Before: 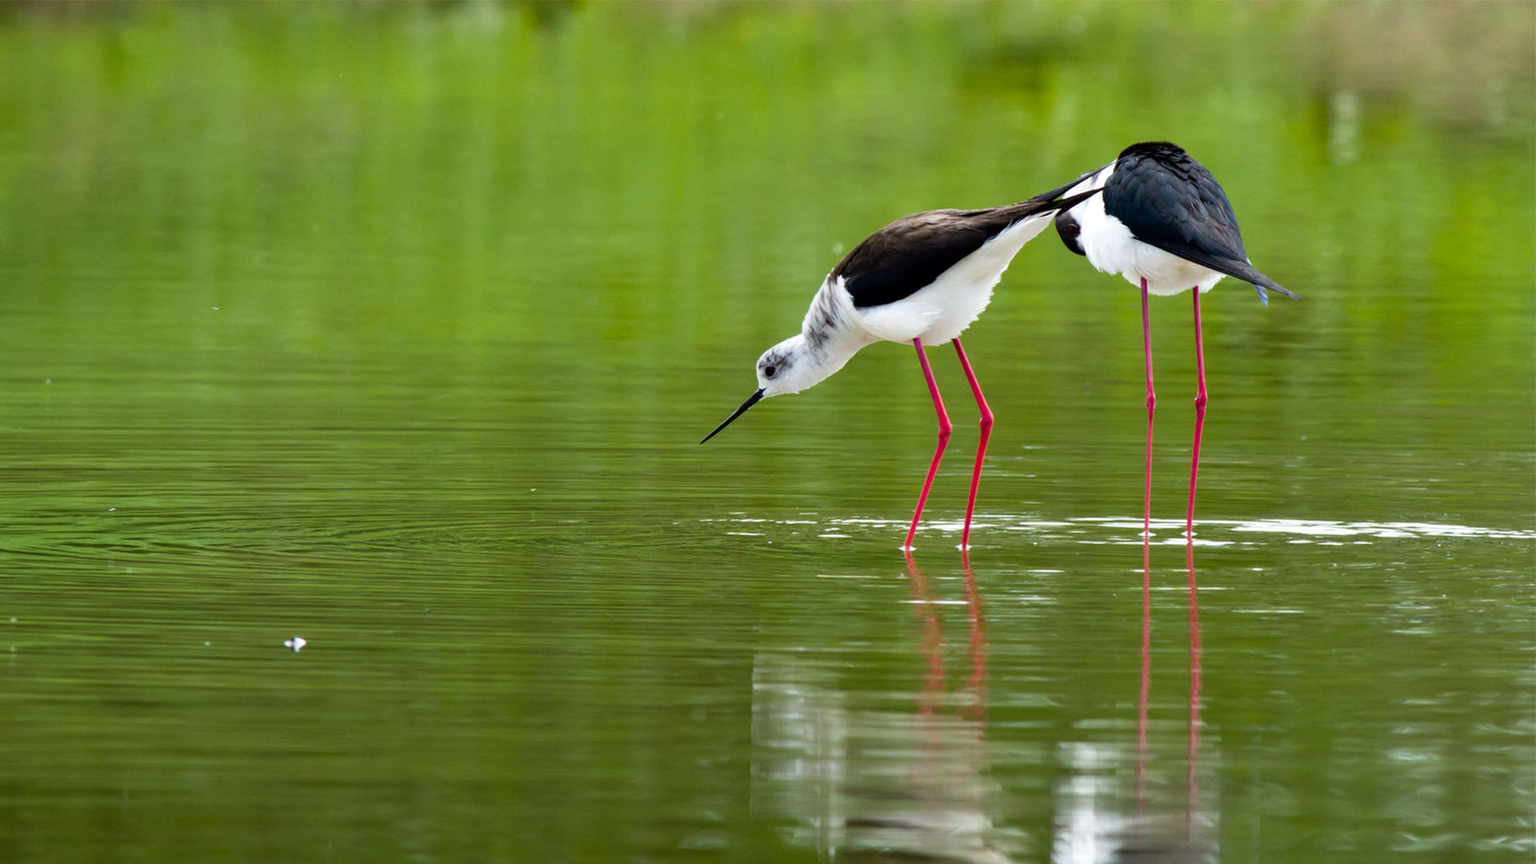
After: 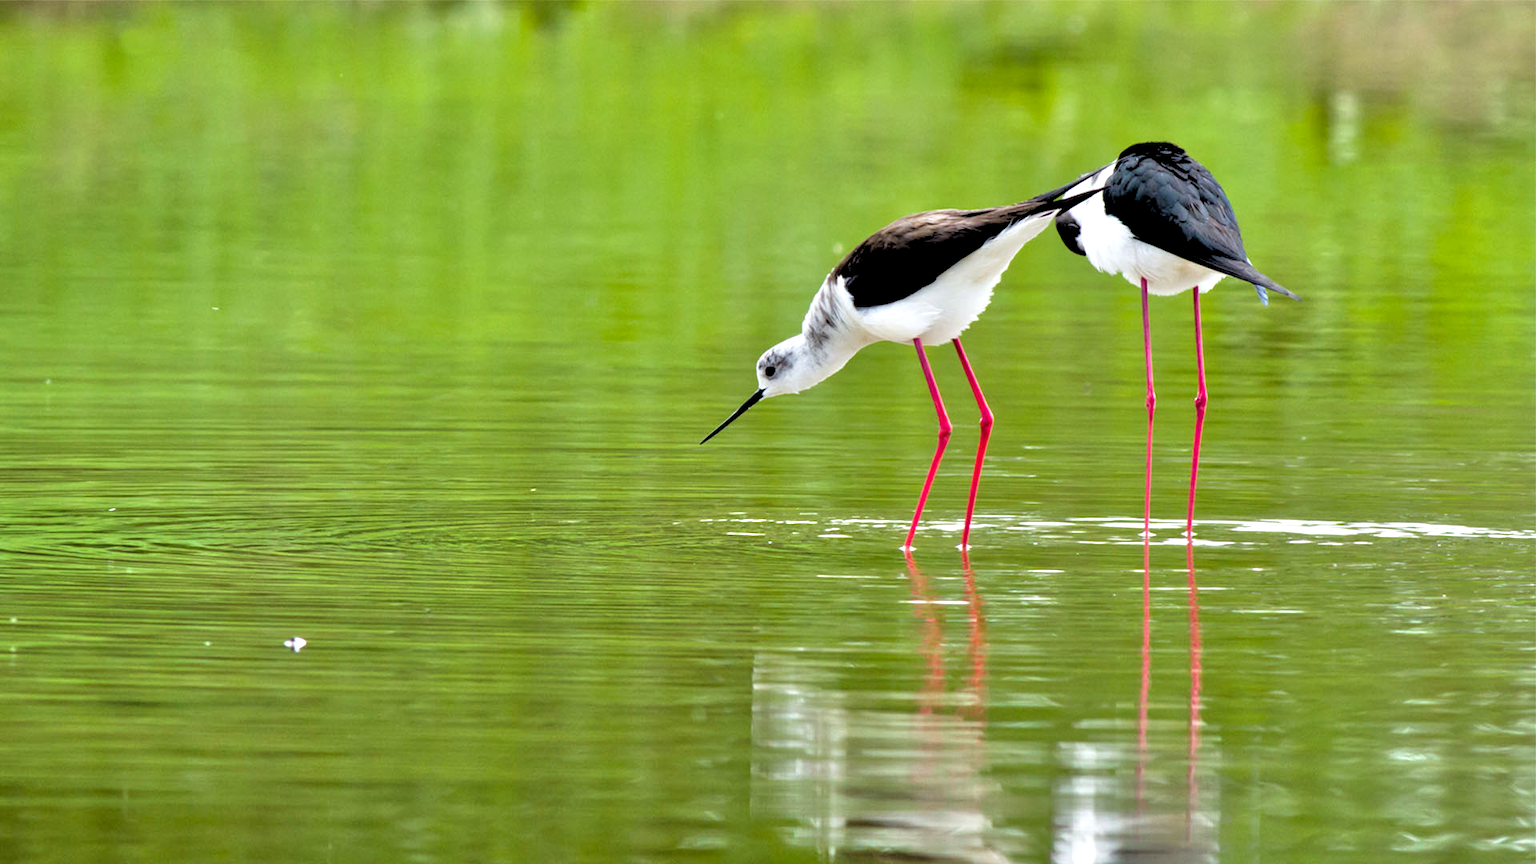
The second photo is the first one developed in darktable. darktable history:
exposure: black level correction 0.001, exposure 0.014 EV, compensate highlight preservation false
rgb levels: levels [[0.034, 0.472, 0.904], [0, 0.5, 1], [0, 0.5, 1]]
tone equalizer: -7 EV 0.15 EV, -6 EV 0.6 EV, -5 EV 1.15 EV, -4 EV 1.33 EV, -3 EV 1.15 EV, -2 EV 0.6 EV, -1 EV 0.15 EV, mask exposure compensation -0.5 EV
